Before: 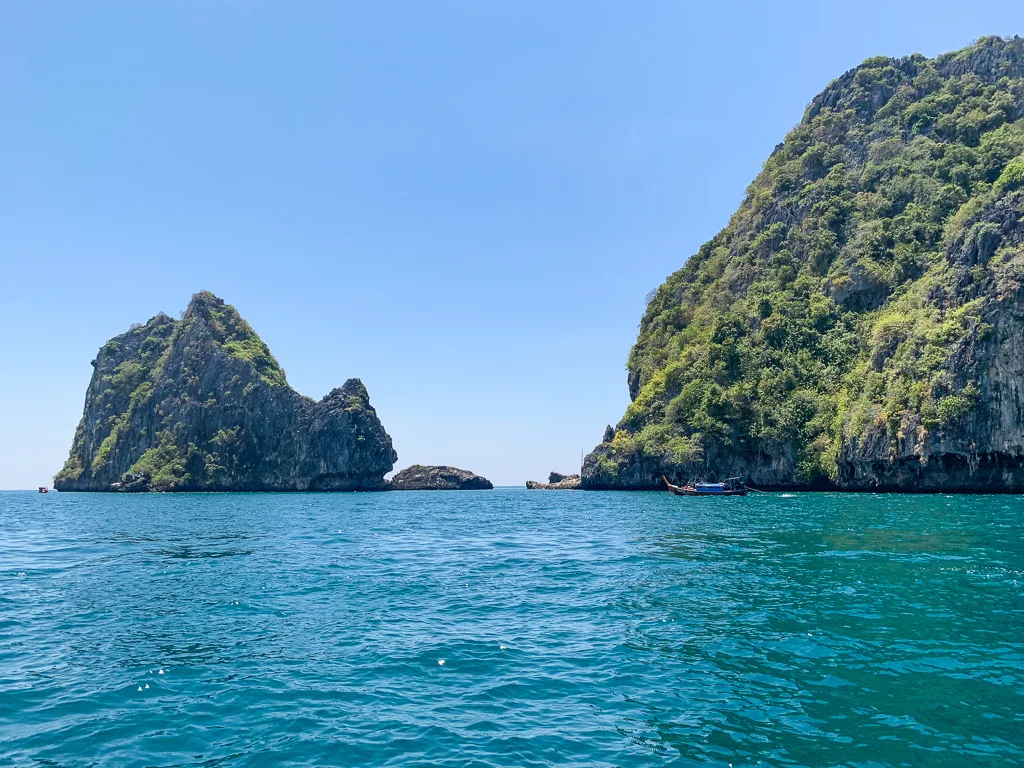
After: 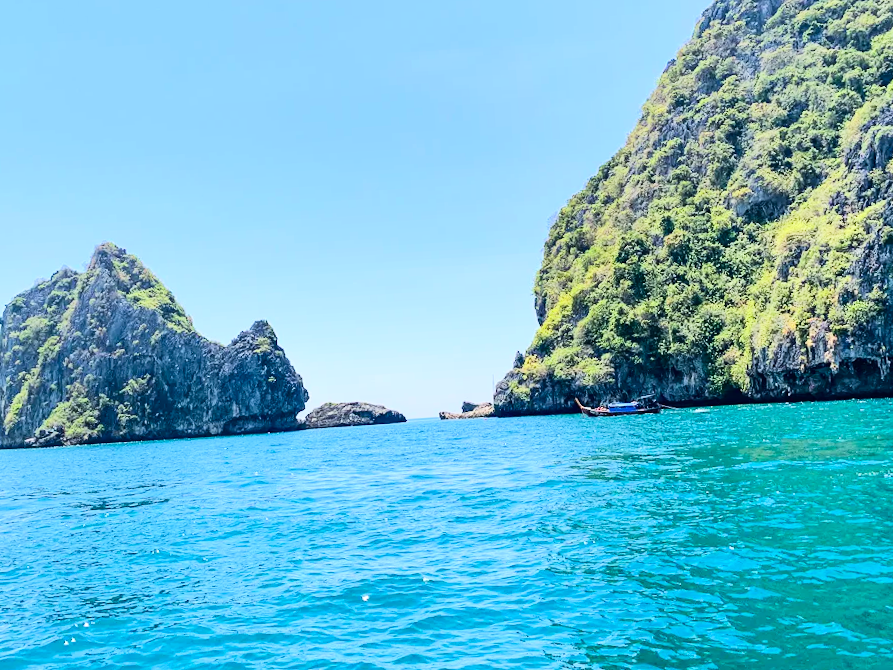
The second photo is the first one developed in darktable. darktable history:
crop and rotate: angle 3.5°, left 5.837%, top 5.715%
contrast brightness saturation: contrast 0.155, brightness -0.007, saturation 0.104
tone equalizer: -7 EV 0.165 EV, -6 EV 0.639 EV, -5 EV 1.11 EV, -4 EV 1.29 EV, -3 EV 1.17 EV, -2 EV 0.6 EV, -1 EV 0.161 EV, edges refinement/feathering 500, mask exposure compensation -1.57 EV, preserve details no
